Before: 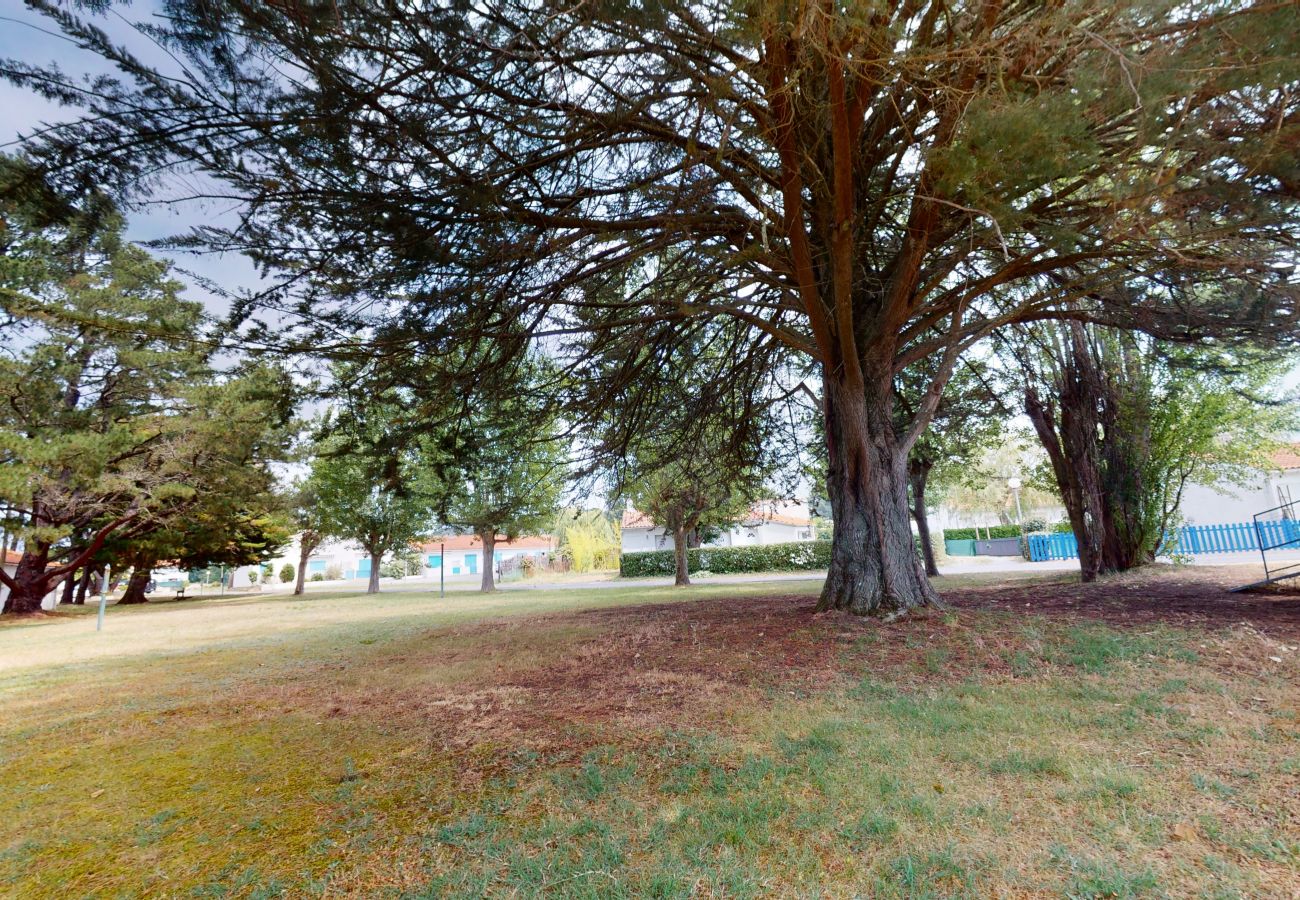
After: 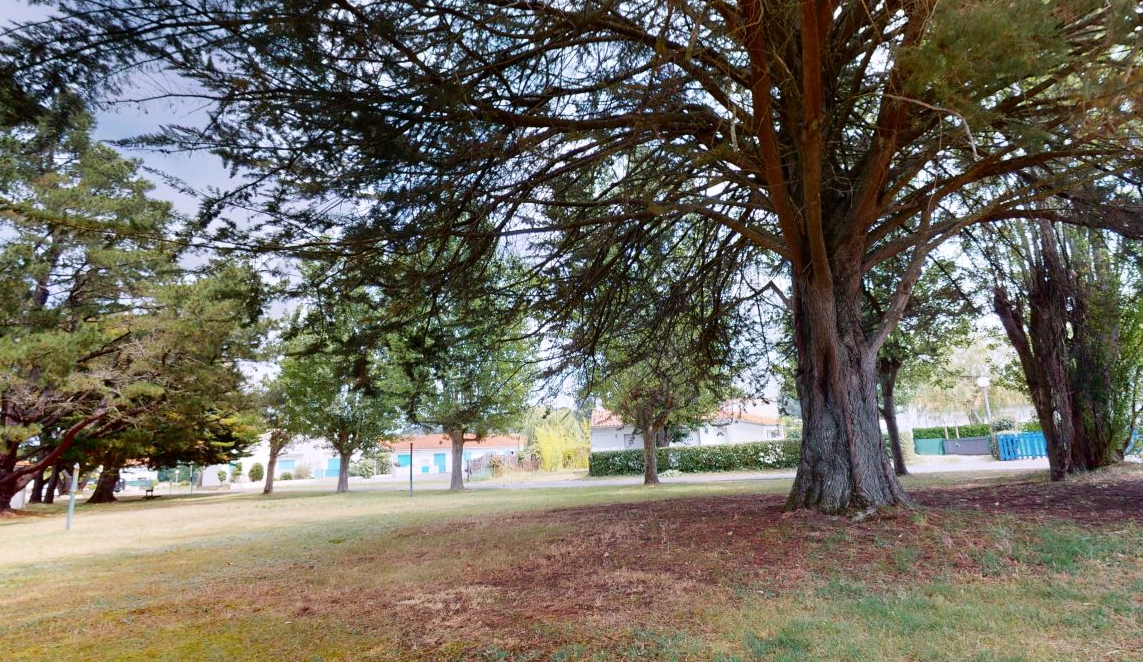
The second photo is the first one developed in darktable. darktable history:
crop and rotate: left 2.425%, top 11.305%, right 9.6%, bottom 15.08%
white balance: red 1.009, blue 1.027
